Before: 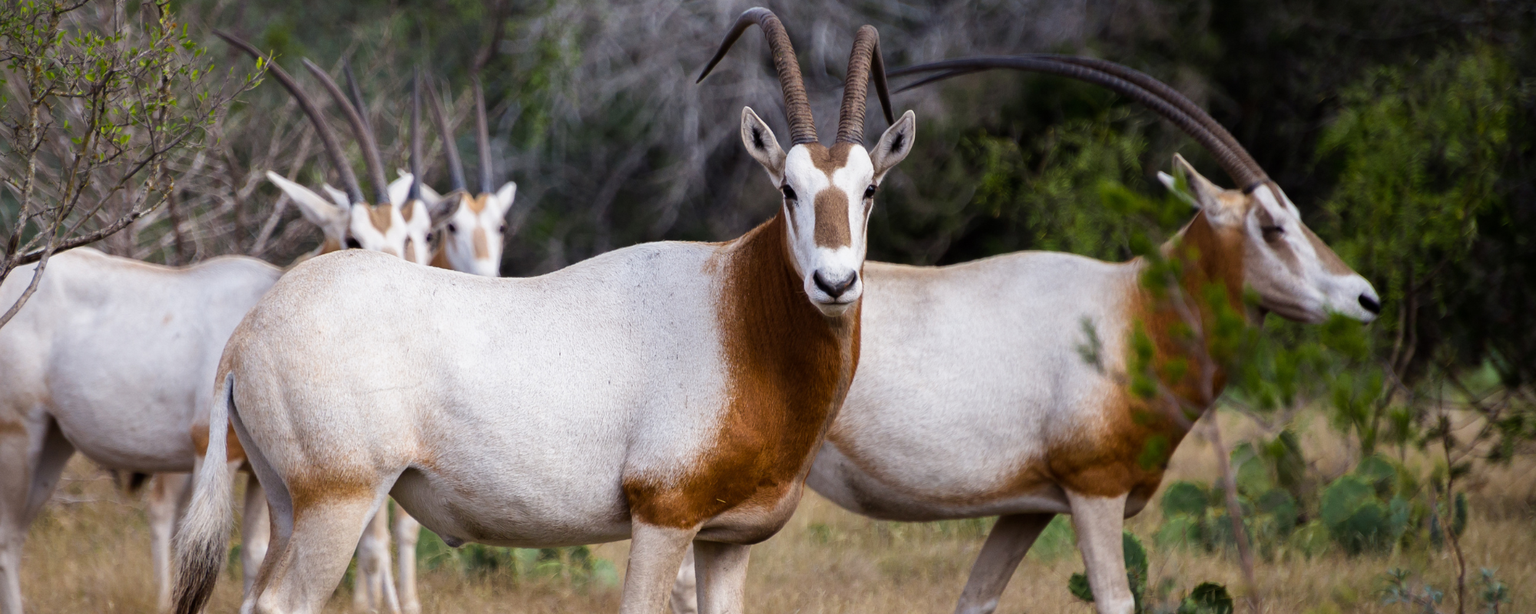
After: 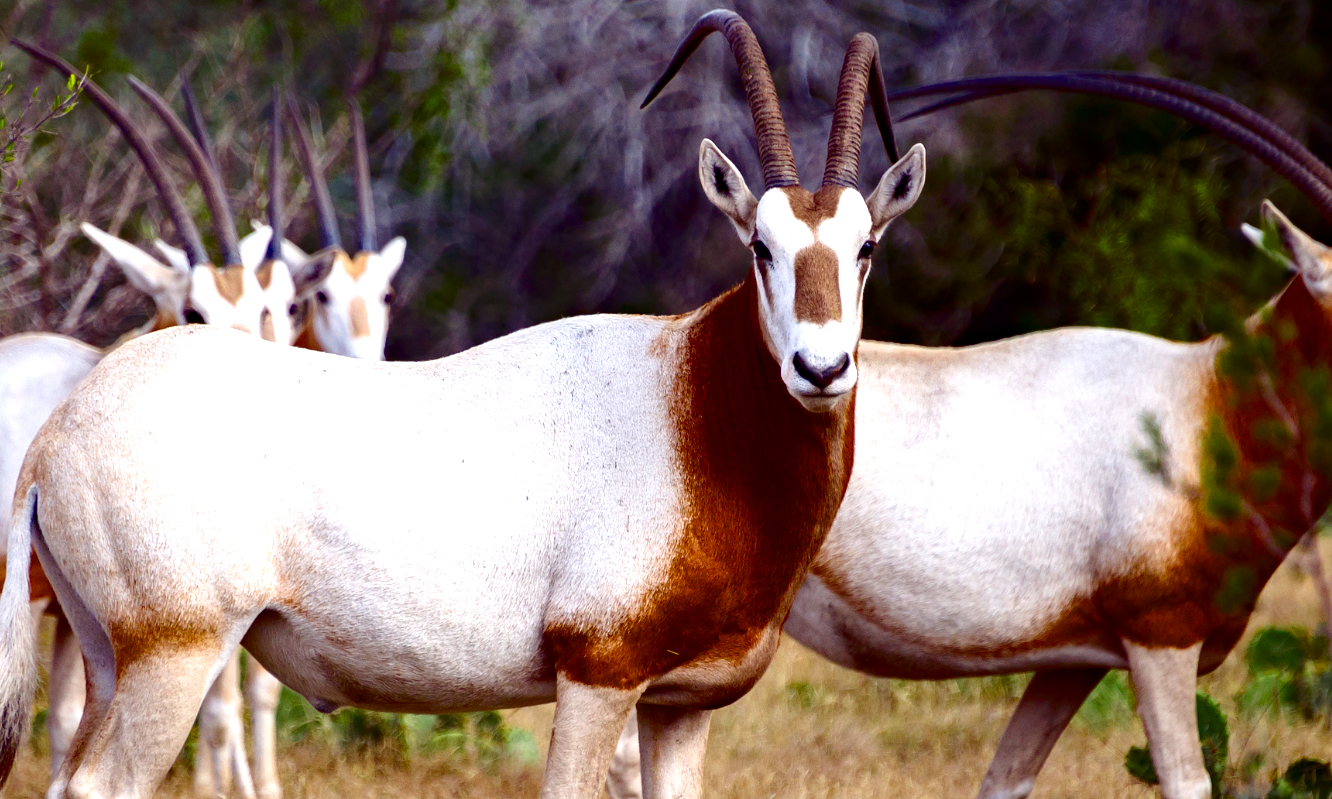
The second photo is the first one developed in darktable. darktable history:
color balance rgb: shadows lift › luminance 0.342%, shadows lift › chroma 6.977%, shadows lift › hue 300.46°, perceptual saturation grading › global saturation 20%, perceptual saturation grading › highlights -24.855%, perceptual saturation grading › shadows 26.001%, perceptual brilliance grading › mid-tones 10.176%, perceptual brilliance grading › shadows 15.284%, saturation formula JzAzBz (2021)
contrast brightness saturation: contrast 0.128, brightness -0.222, saturation 0.142
contrast equalizer: octaves 7, y [[0.6 ×6], [0.55 ×6], [0 ×6], [0 ×6], [0 ×6]], mix -0.217
exposure: exposure 0.736 EV, compensate exposure bias true, compensate highlight preservation false
crop and rotate: left 13.348%, right 20.018%
haze removal: compatibility mode true, adaptive false
